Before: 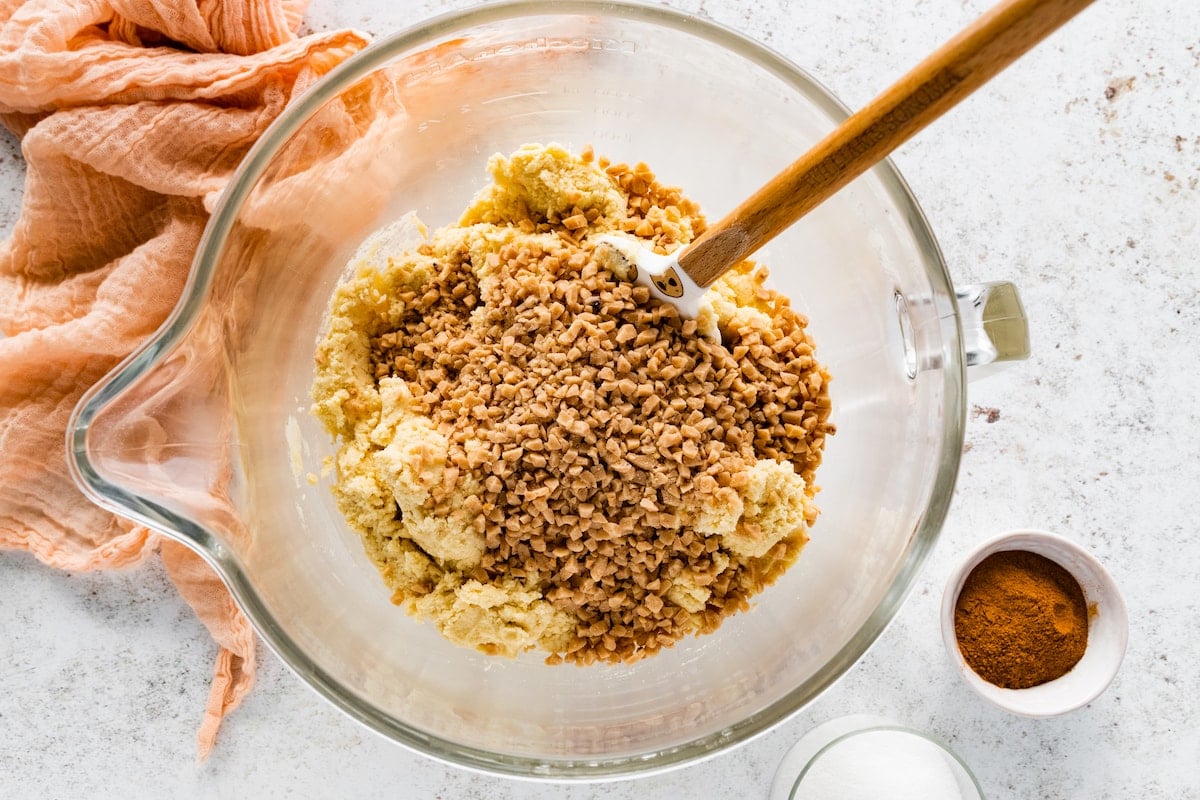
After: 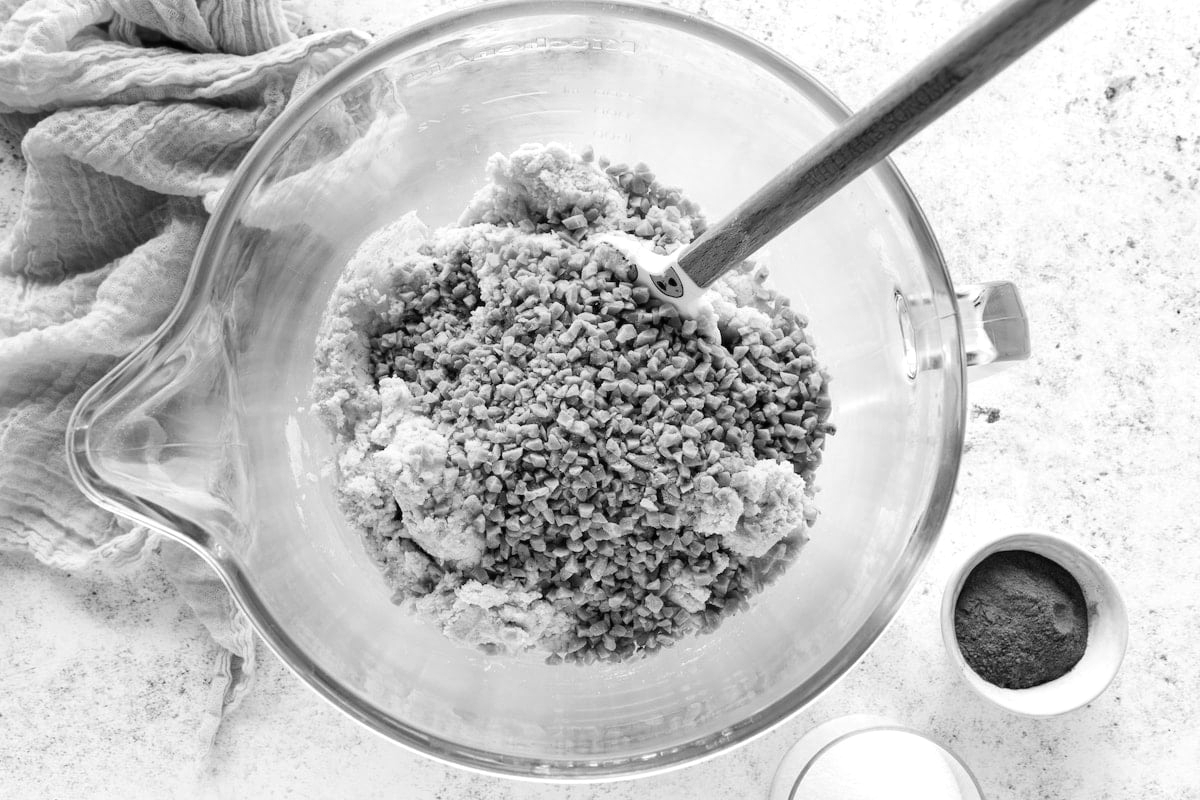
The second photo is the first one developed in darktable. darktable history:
color balance rgb: global vibrance 42.74%
color balance: contrast 8.5%, output saturation 105%
monochrome: on, module defaults
